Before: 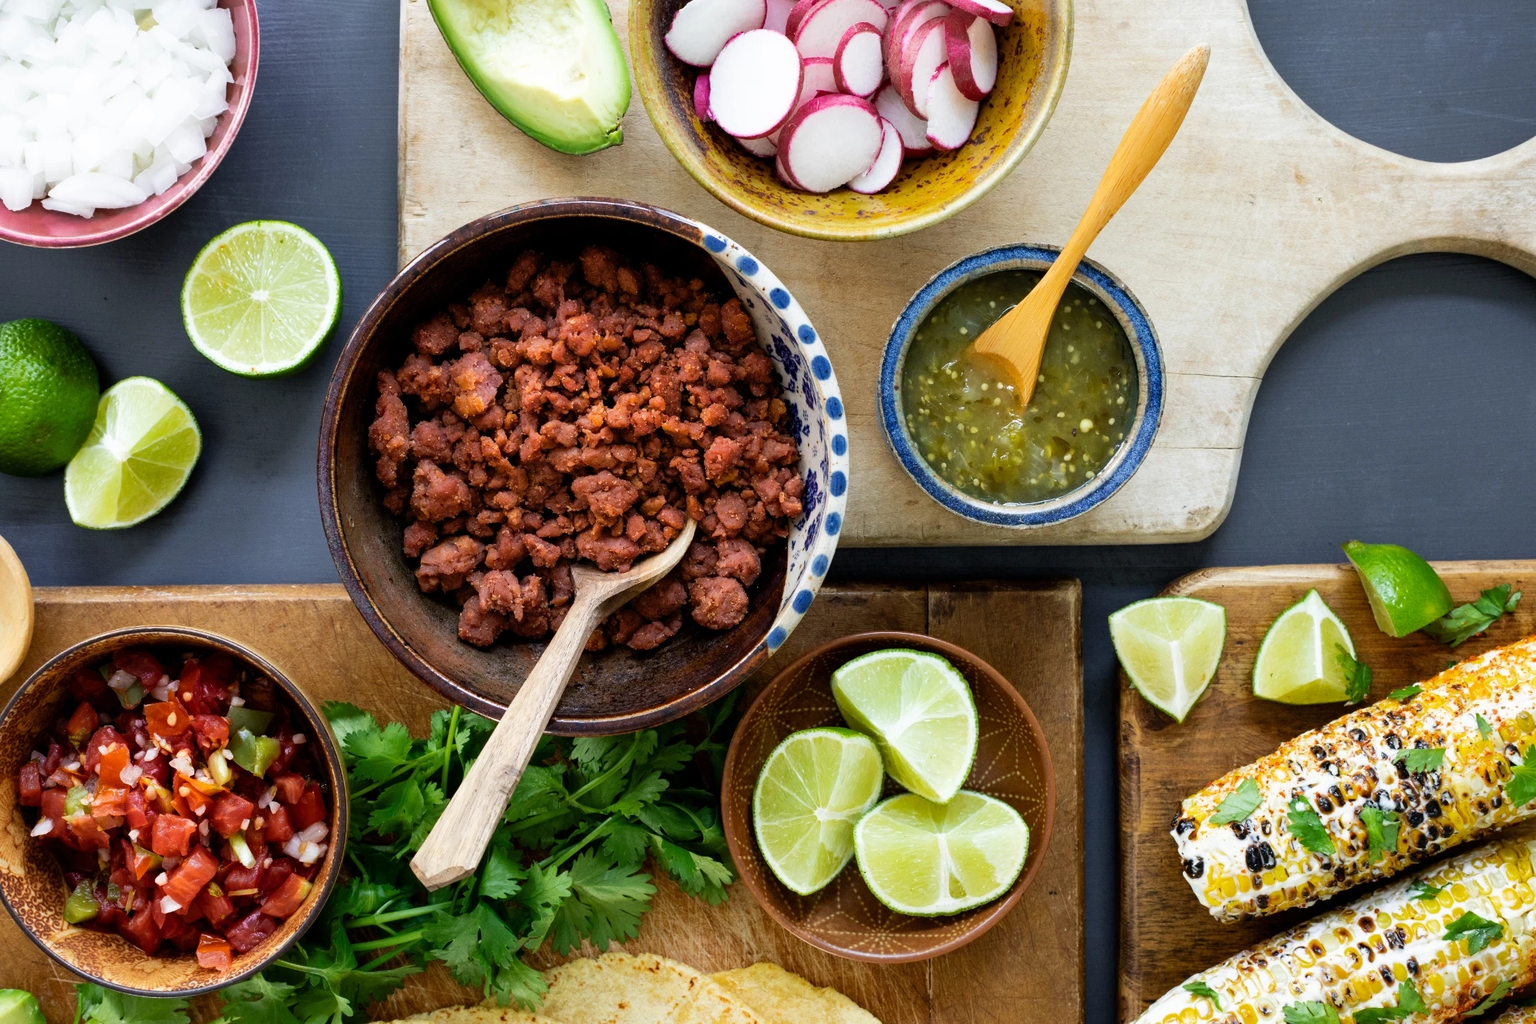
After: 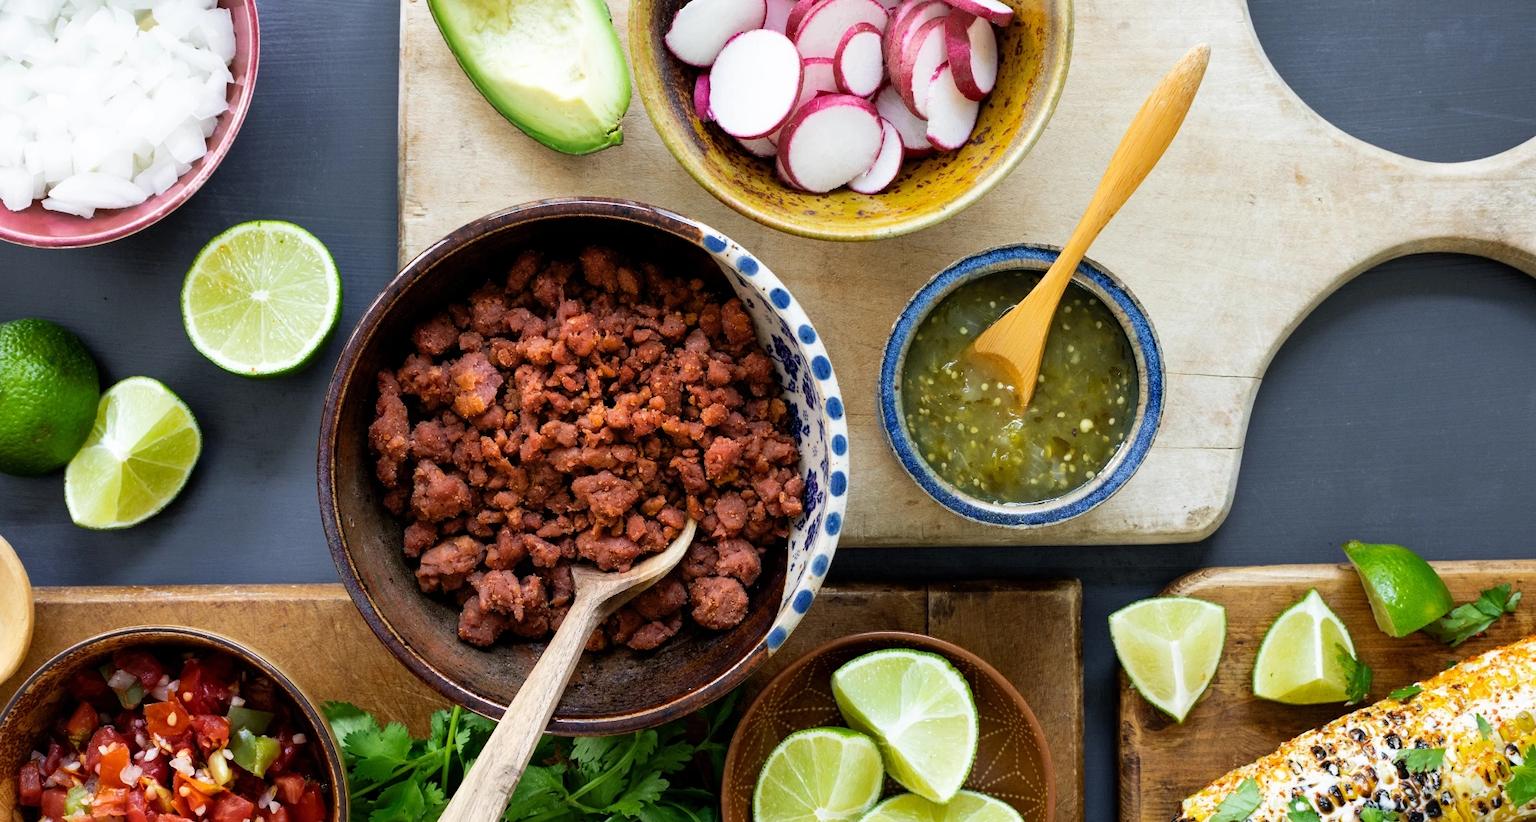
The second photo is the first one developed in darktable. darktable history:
tone equalizer: on, module defaults
crop: bottom 19.644%
